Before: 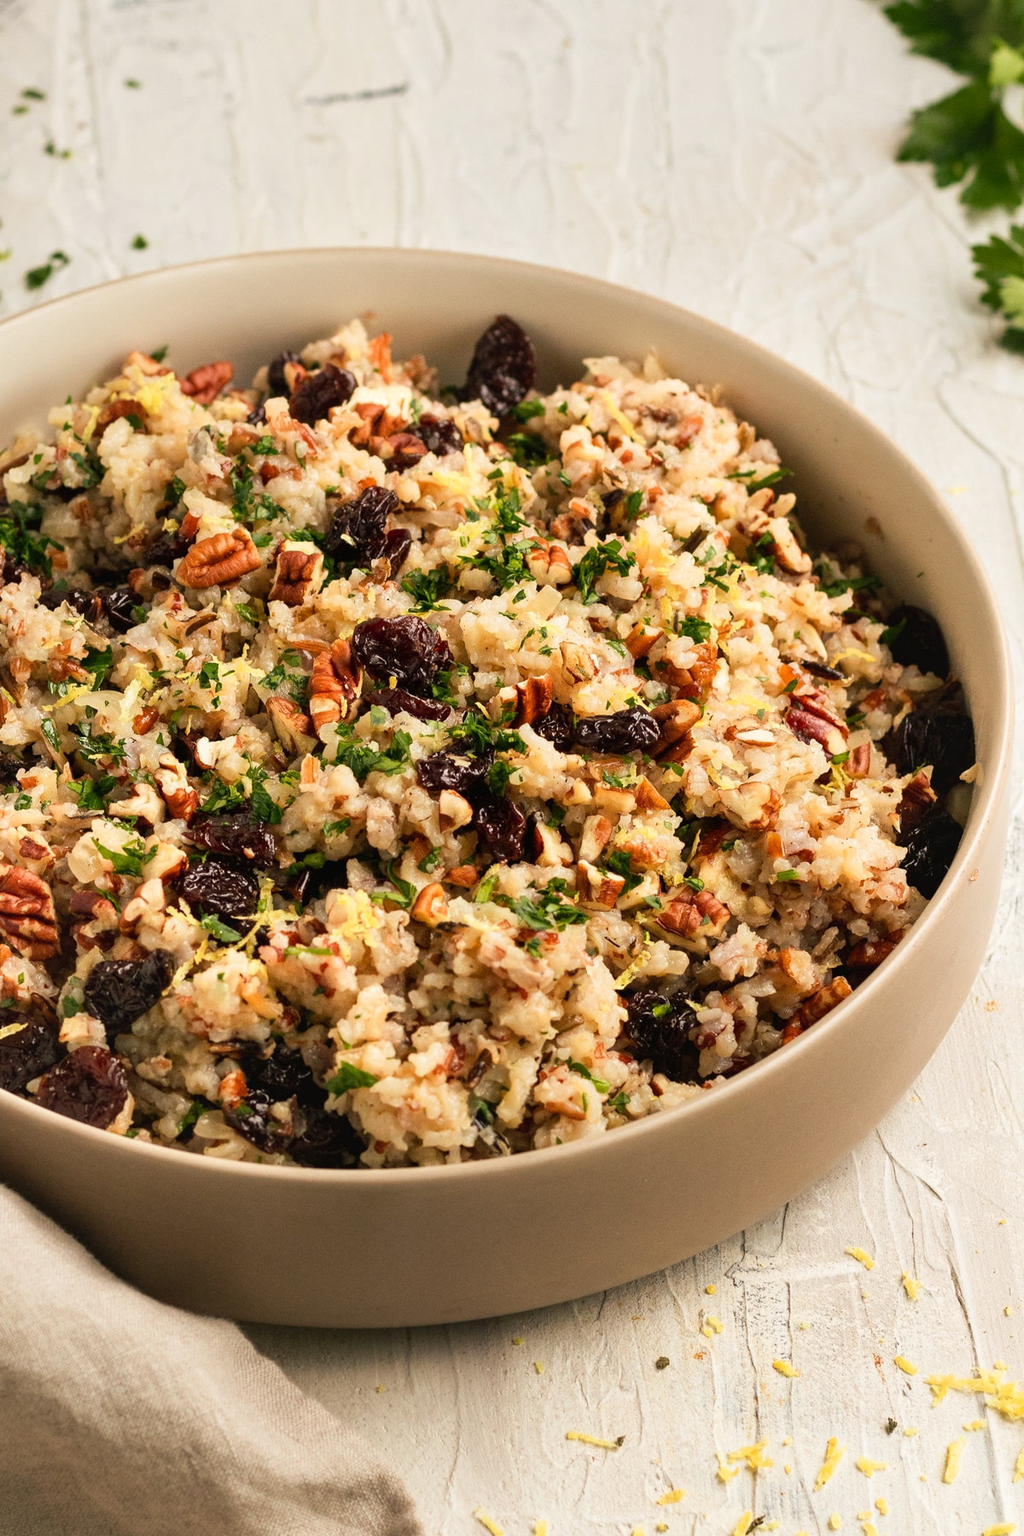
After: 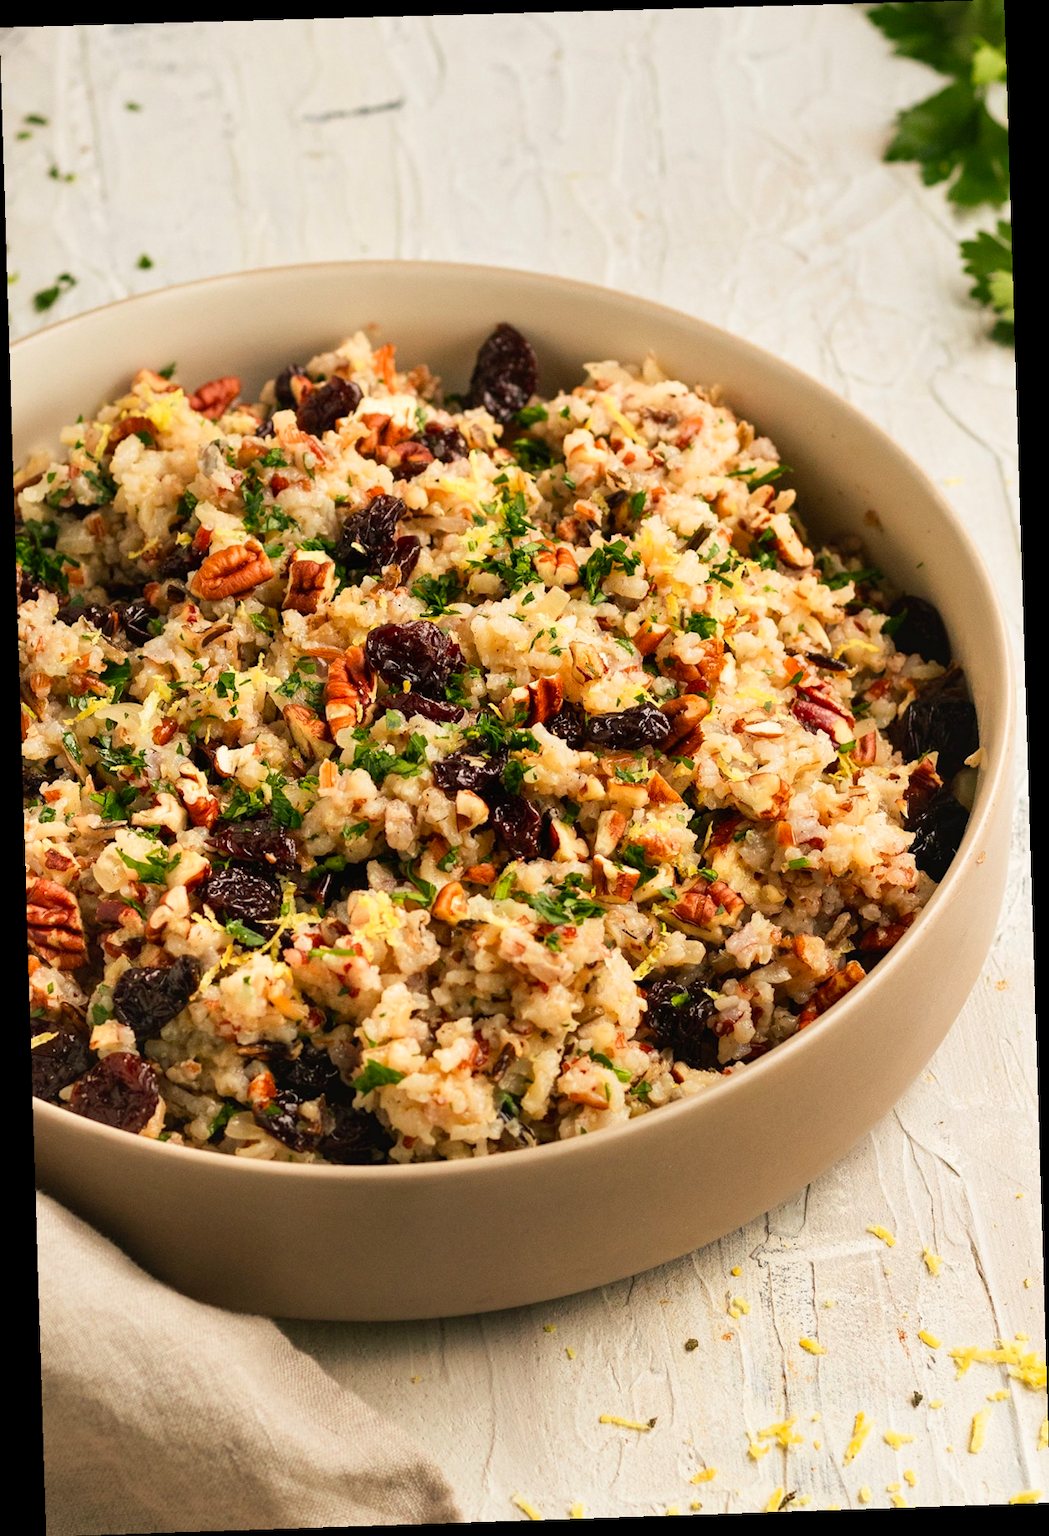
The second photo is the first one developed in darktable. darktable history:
contrast brightness saturation: contrast 0.04, saturation 0.16
rotate and perspective: rotation -1.77°, lens shift (horizontal) 0.004, automatic cropping off
